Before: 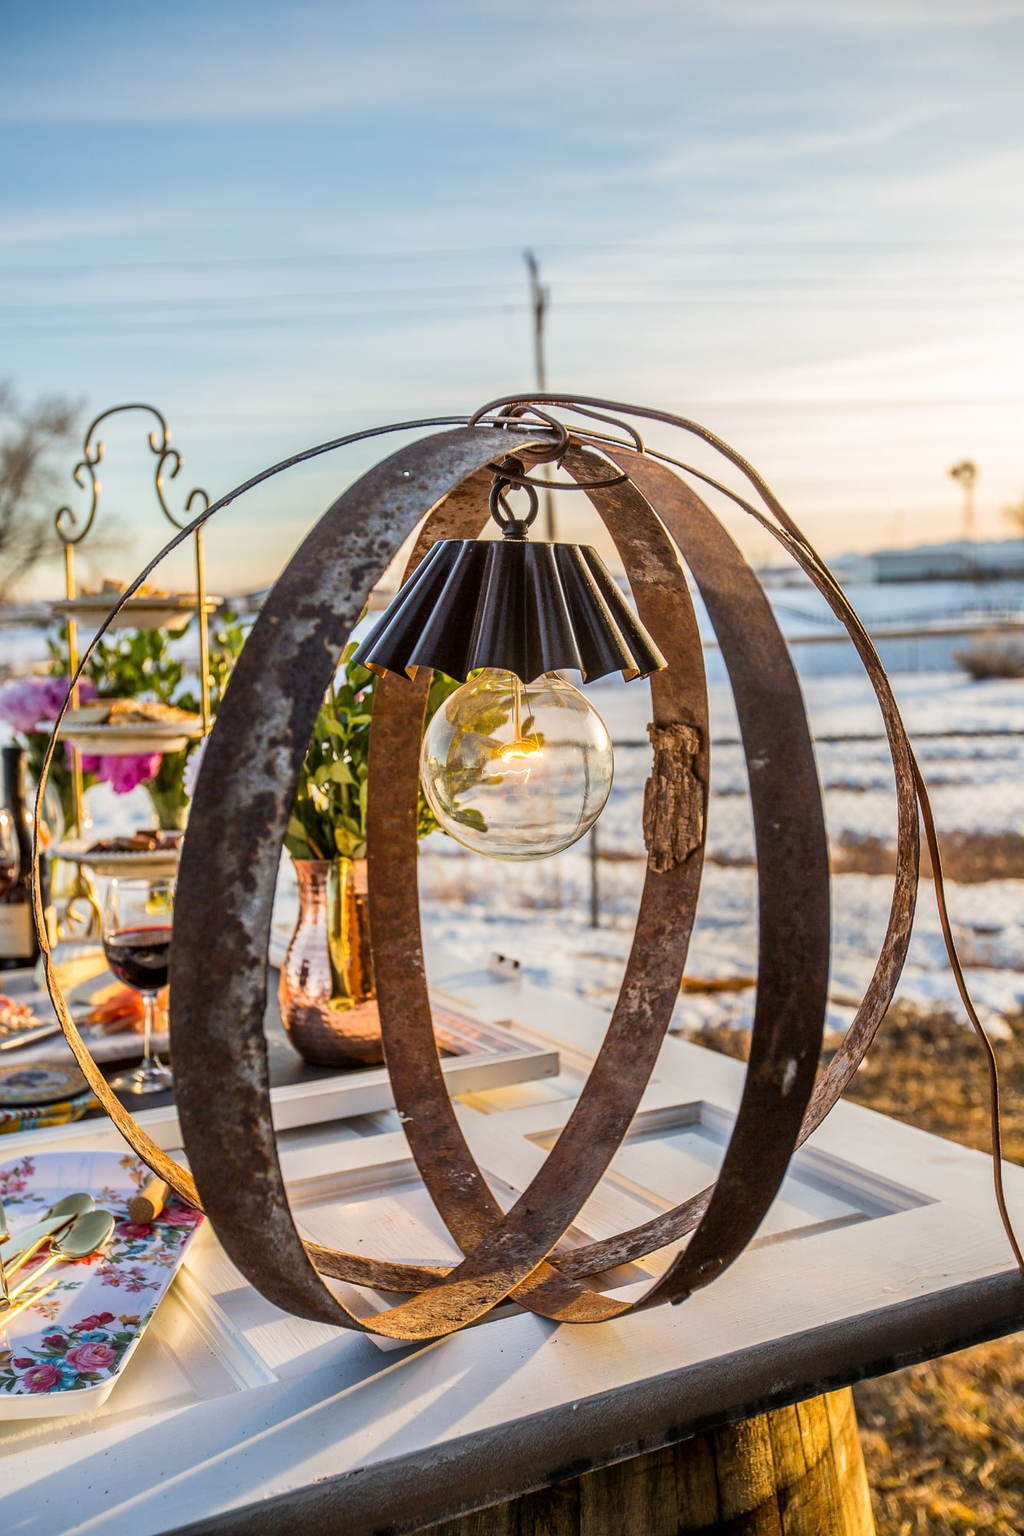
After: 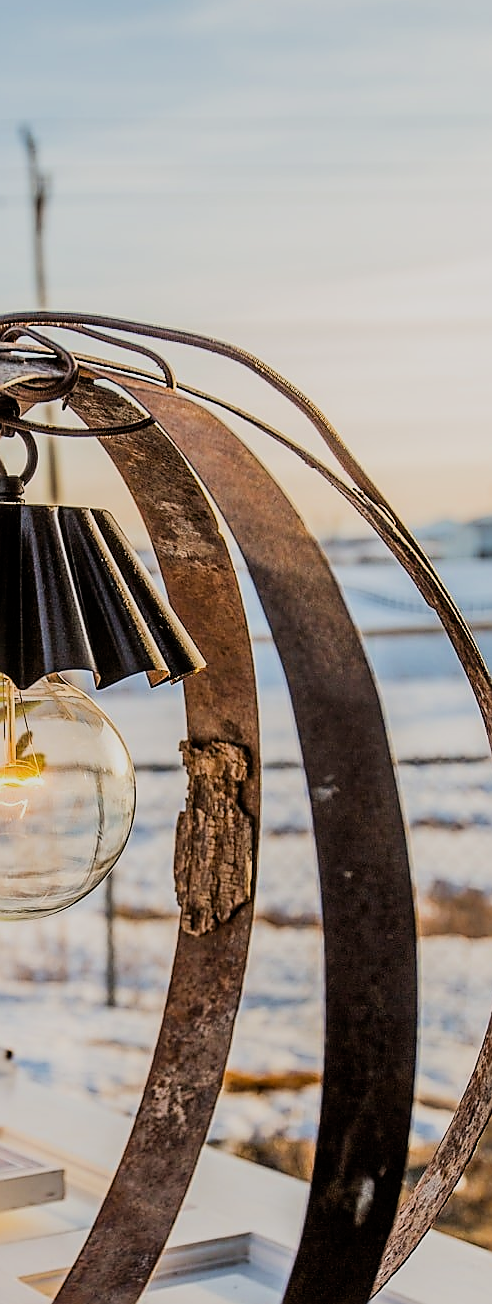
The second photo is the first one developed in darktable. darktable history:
crop and rotate: left 49.749%, top 10.094%, right 13.27%, bottom 24.681%
sharpen: radius 1.365, amount 1.233, threshold 0.608
filmic rgb: middle gray luminance 29.04%, black relative exposure -10.25 EV, white relative exposure 5.51 EV, target black luminance 0%, hardness 3.94, latitude 2.39%, contrast 1.12, highlights saturation mix 6.36%, shadows ↔ highlights balance 15.51%
